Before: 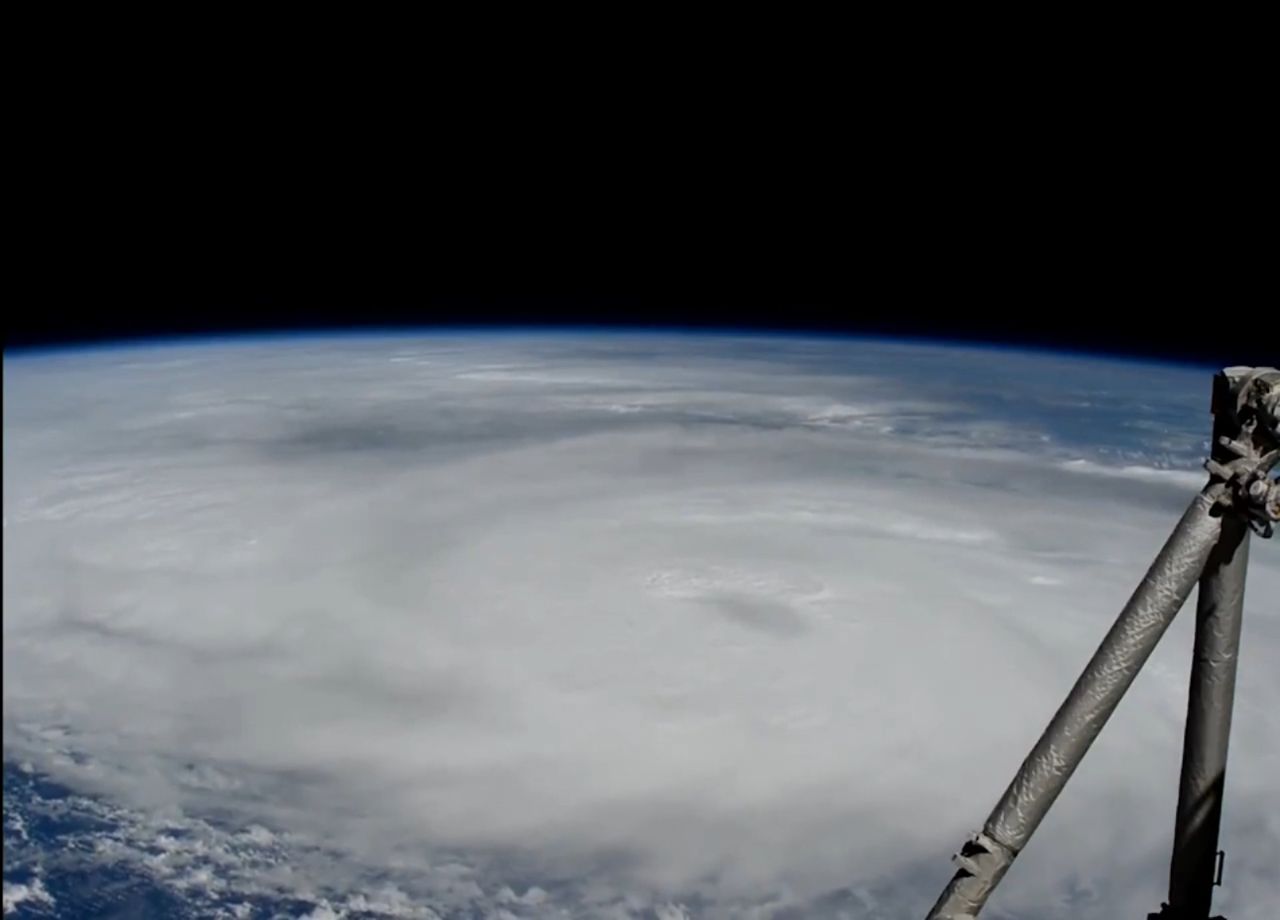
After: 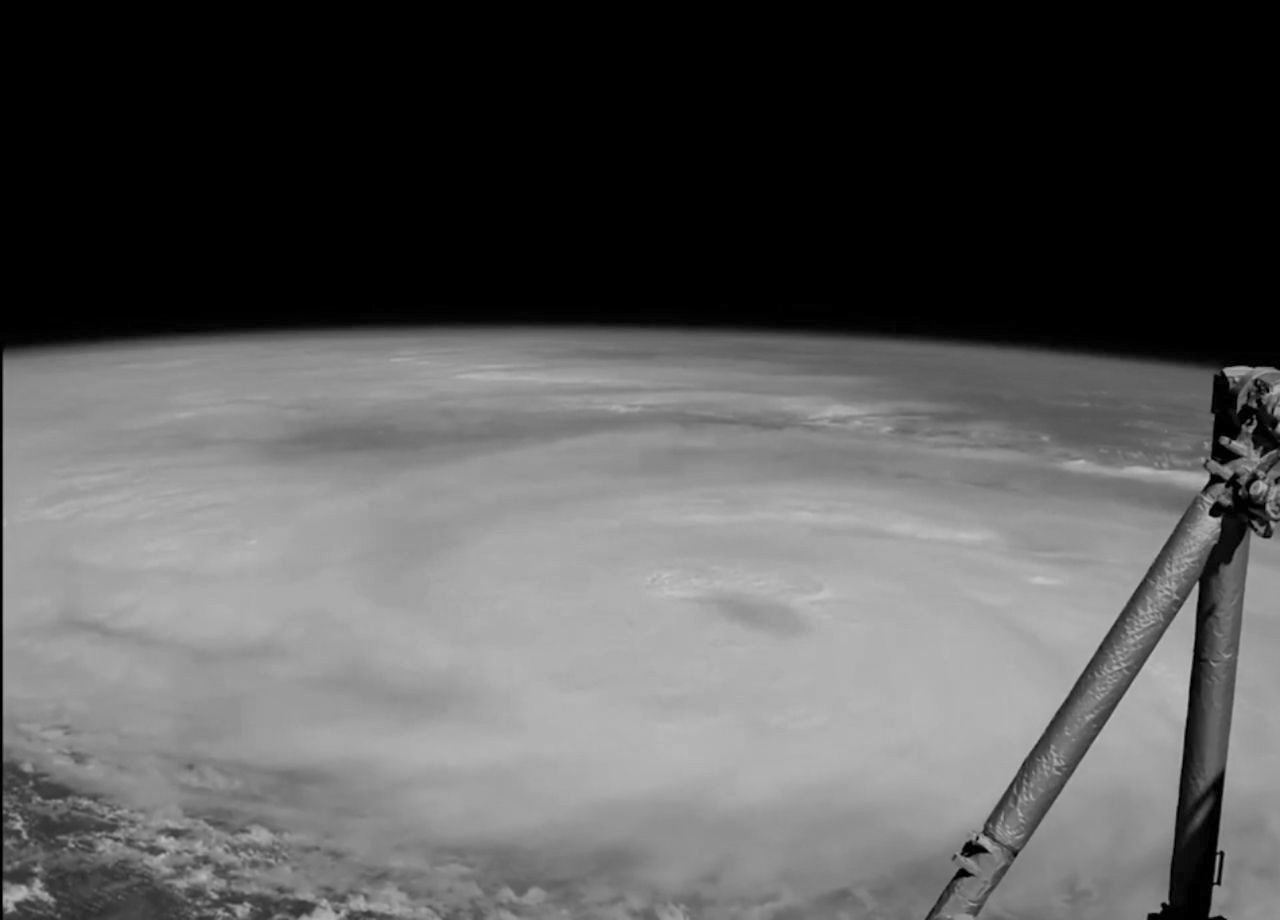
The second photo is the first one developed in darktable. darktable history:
monochrome: on, module defaults
exposure: exposure 0.131 EV, compensate highlight preservation false
white balance: red 0.978, blue 0.999
shadows and highlights: on, module defaults
